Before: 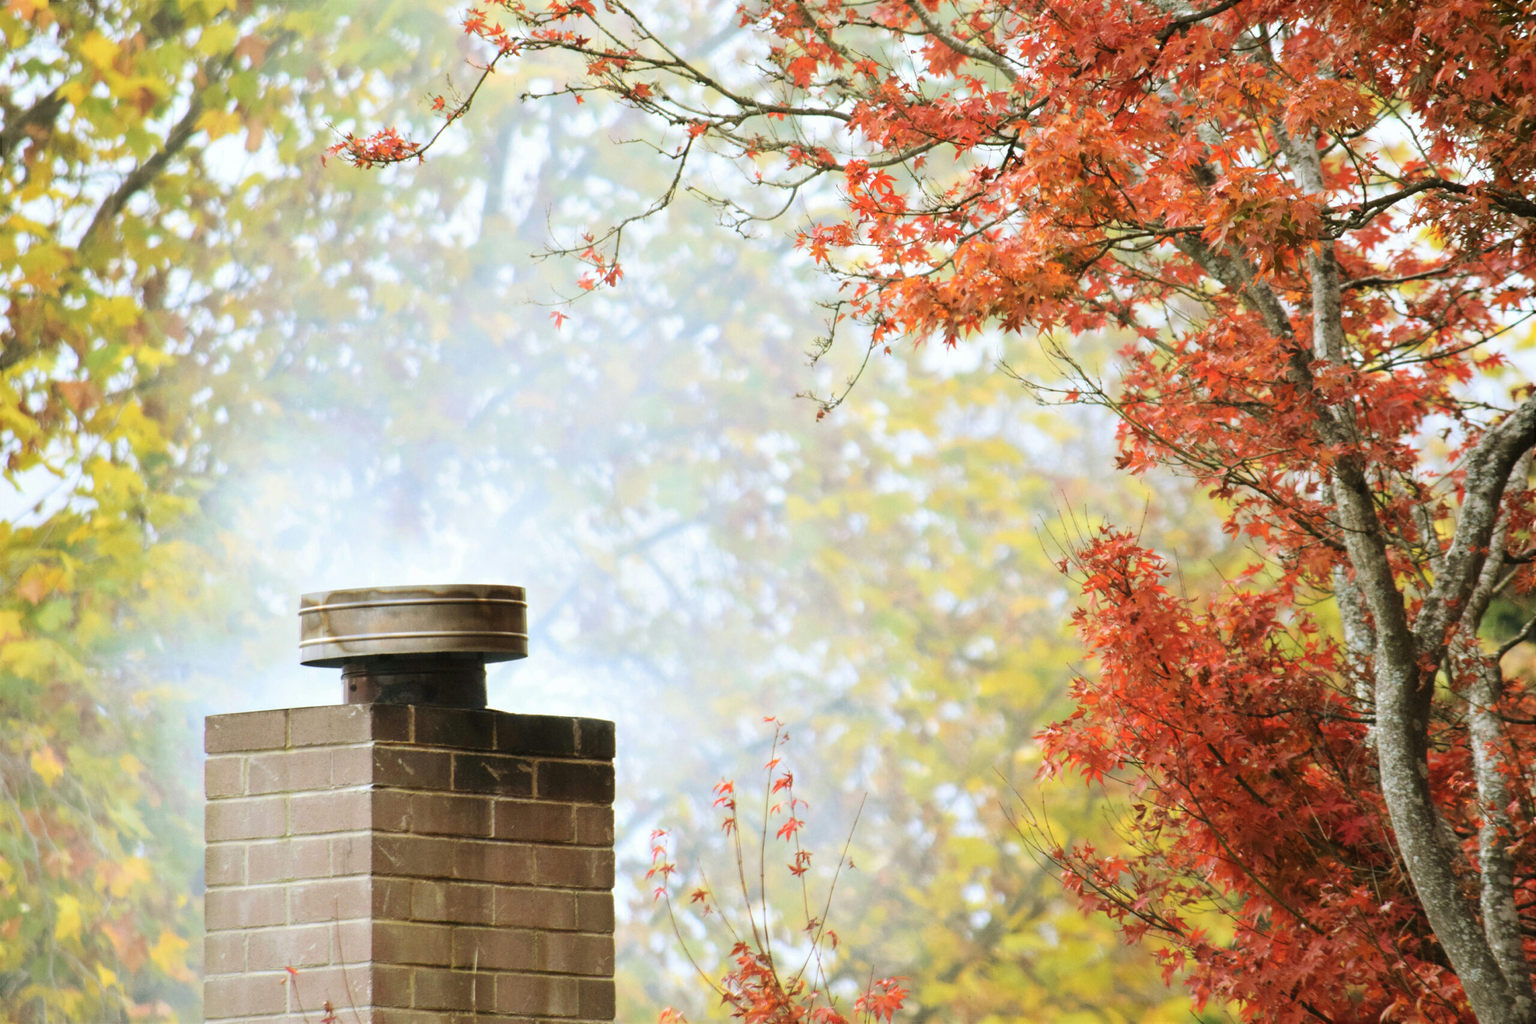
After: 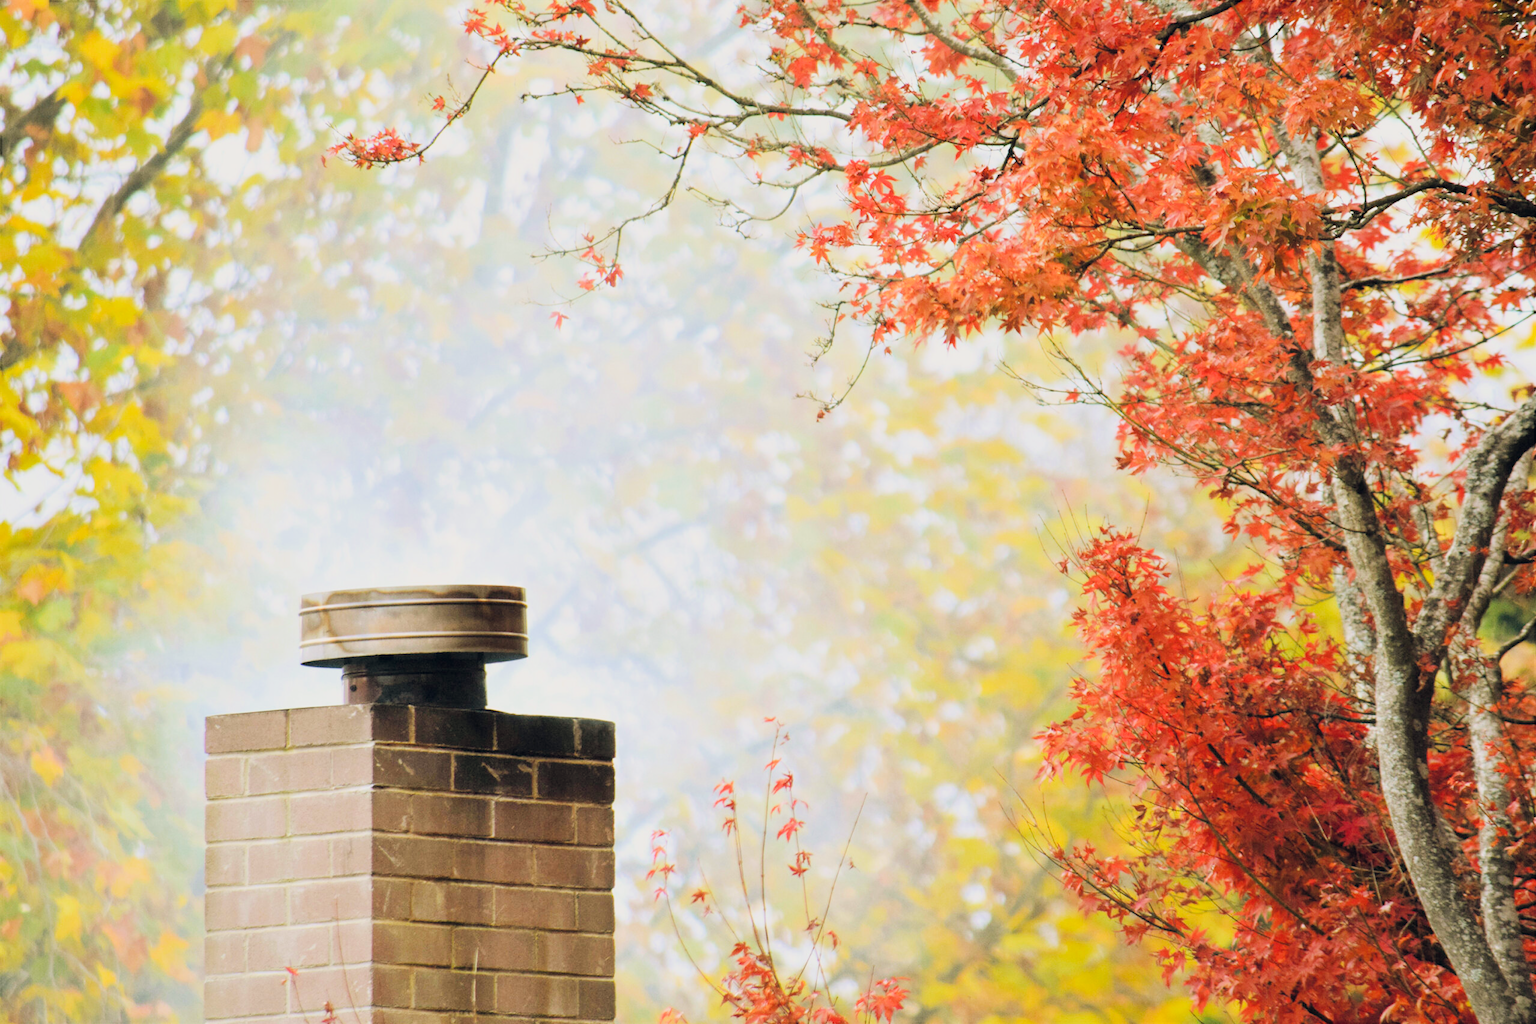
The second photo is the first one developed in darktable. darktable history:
color balance rgb: shadows lift › hue 87.51°, highlights gain › chroma 1.35%, highlights gain › hue 55.1°, global offset › chroma 0.13%, global offset › hue 253.66°, perceptual saturation grading › global saturation 16.38%
filmic rgb: black relative exposure -7.65 EV, white relative exposure 4.56 EV, hardness 3.61, contrast 1.05
exposure: black level correction 0, exposure 0.7 EV, compensate exposure bias true, compensate highlight preservation false
